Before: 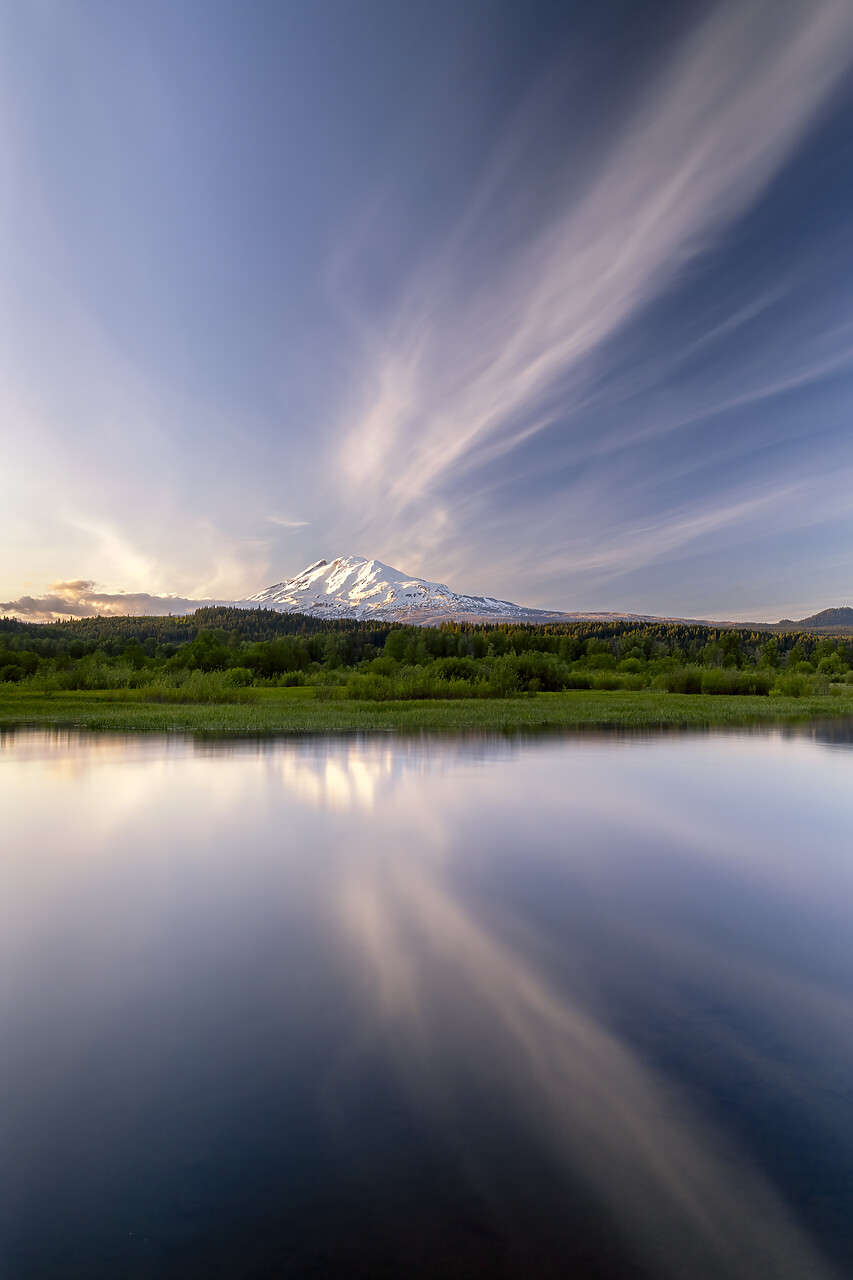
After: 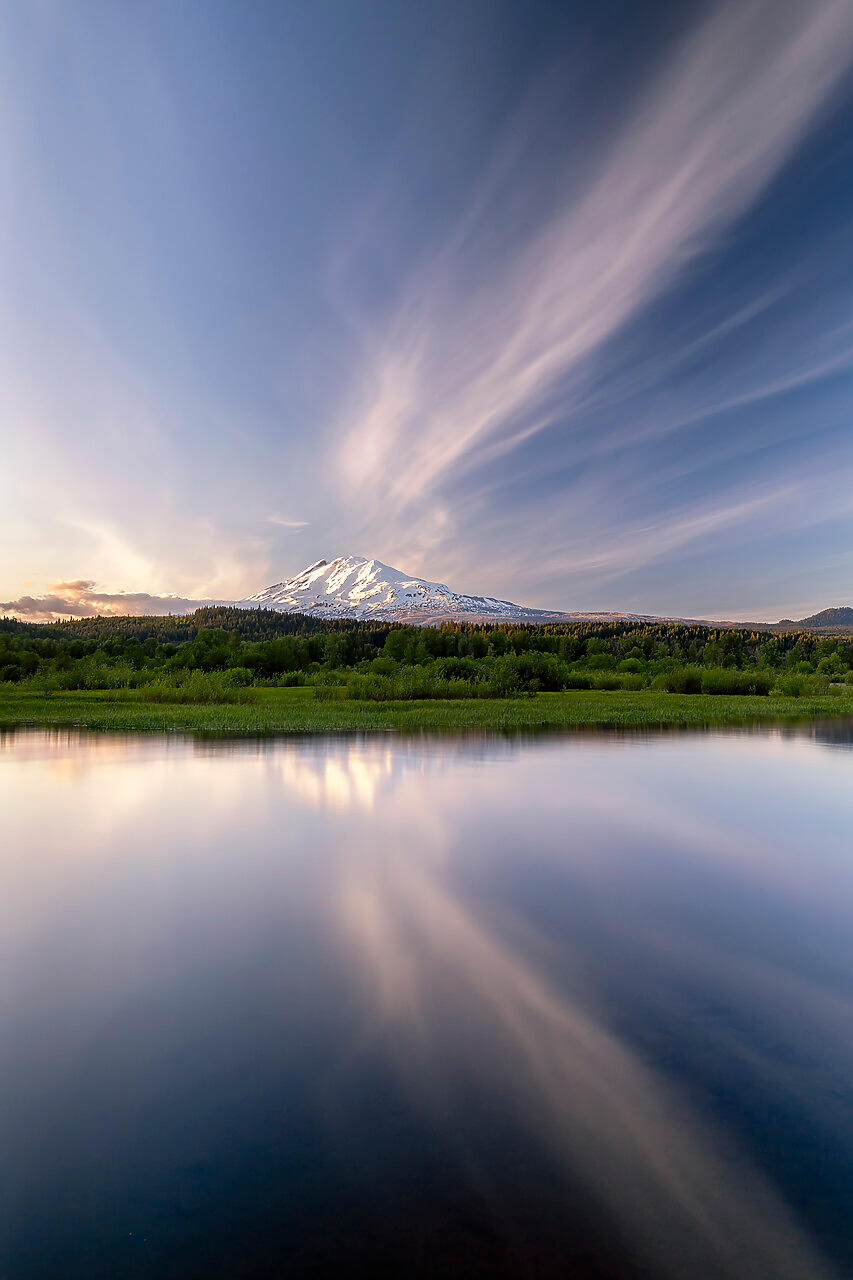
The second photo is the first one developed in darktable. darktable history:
sharpen: radius 0.99
exposure: compensate highlight preservation false
